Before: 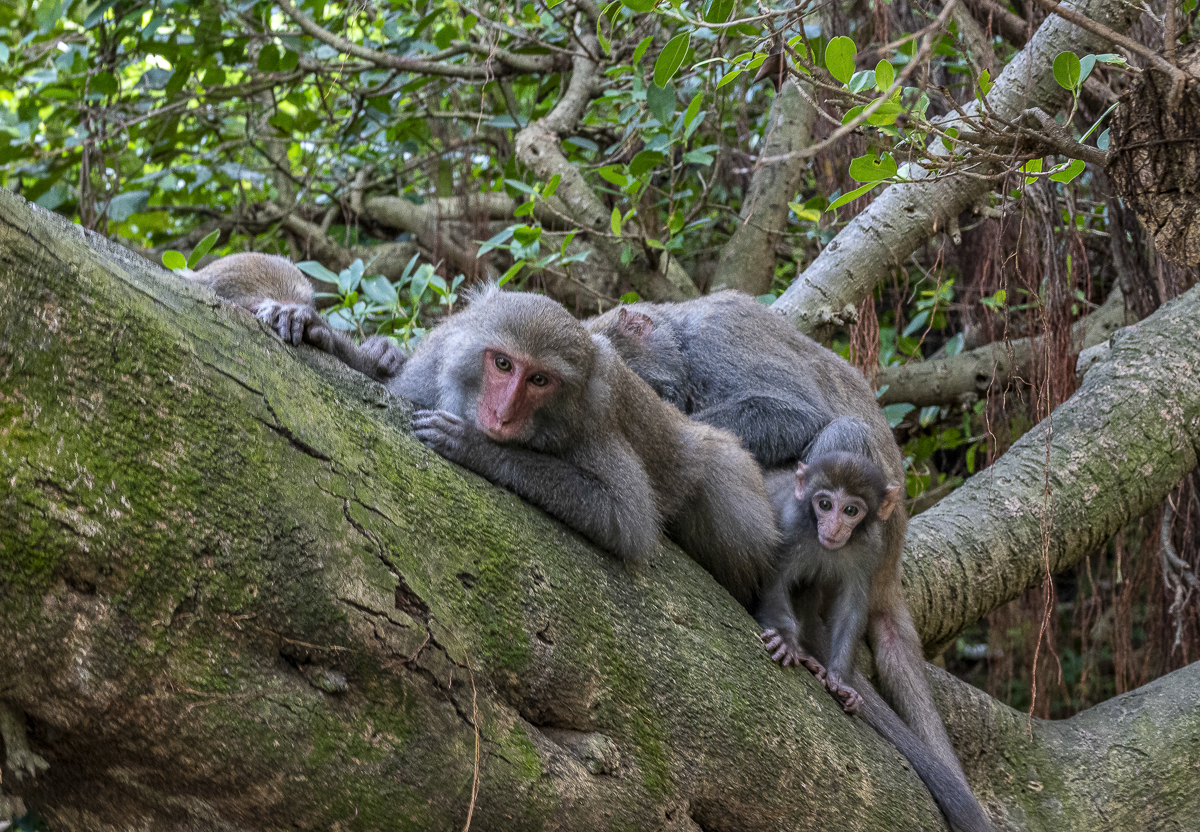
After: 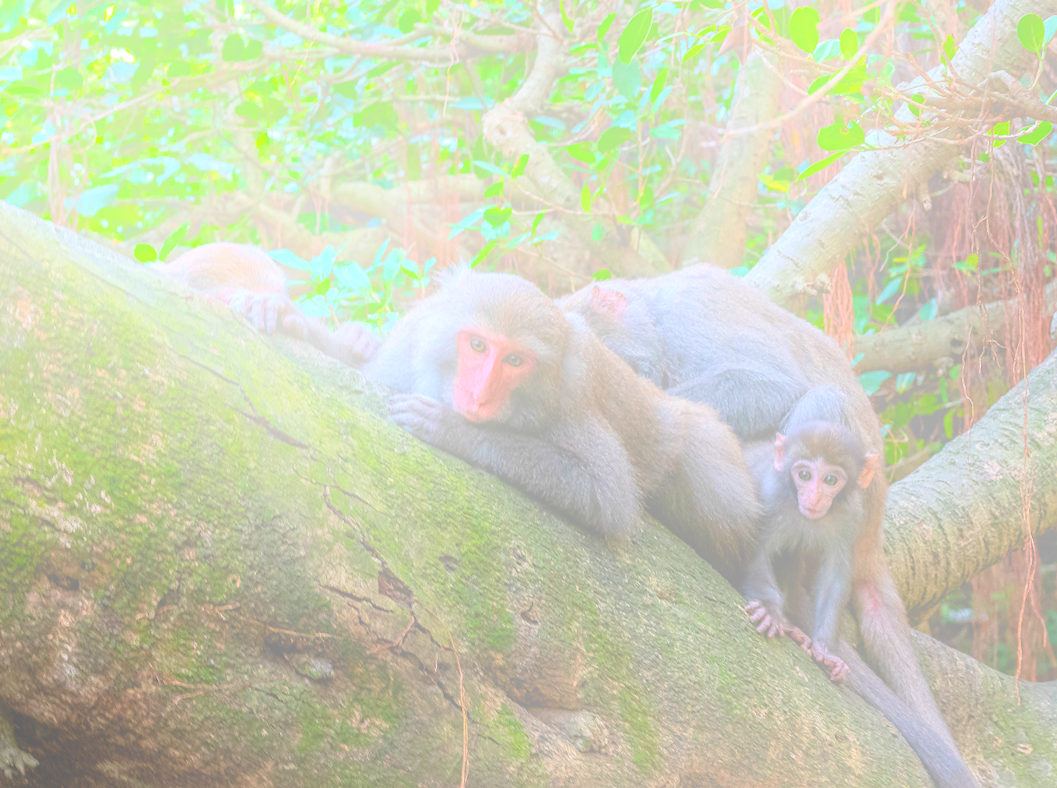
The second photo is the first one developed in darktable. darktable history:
rotate and perspective: rotation -2°, crop left 0.022, crop right 0.978, crop top 0.049, crop bottom 0.951
bloom: size 25%, threshold 5%, strength 90%
crop and rotate: left 1.088%, right 8.807%
